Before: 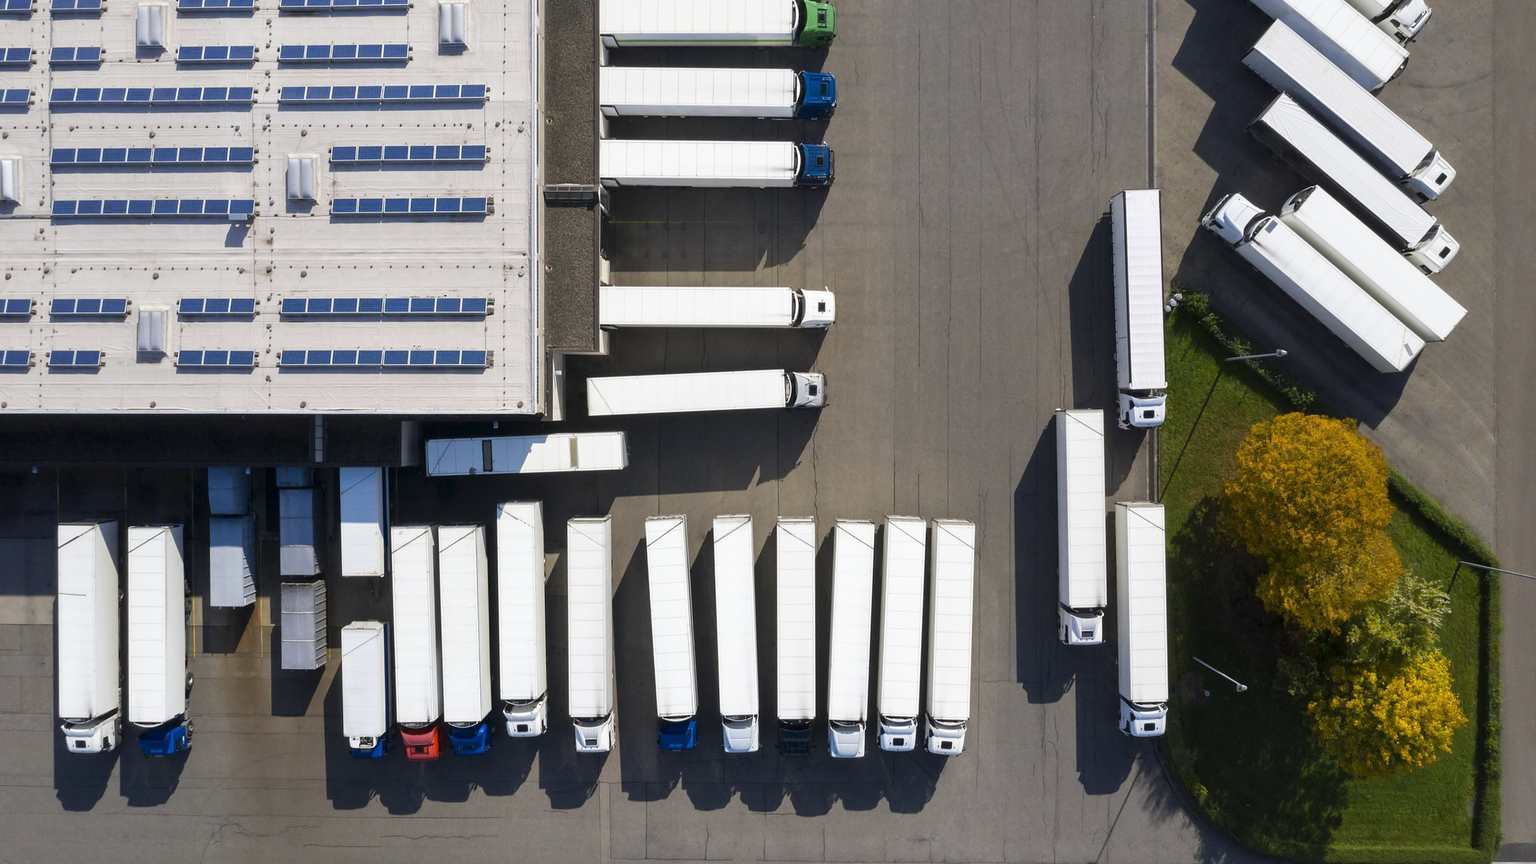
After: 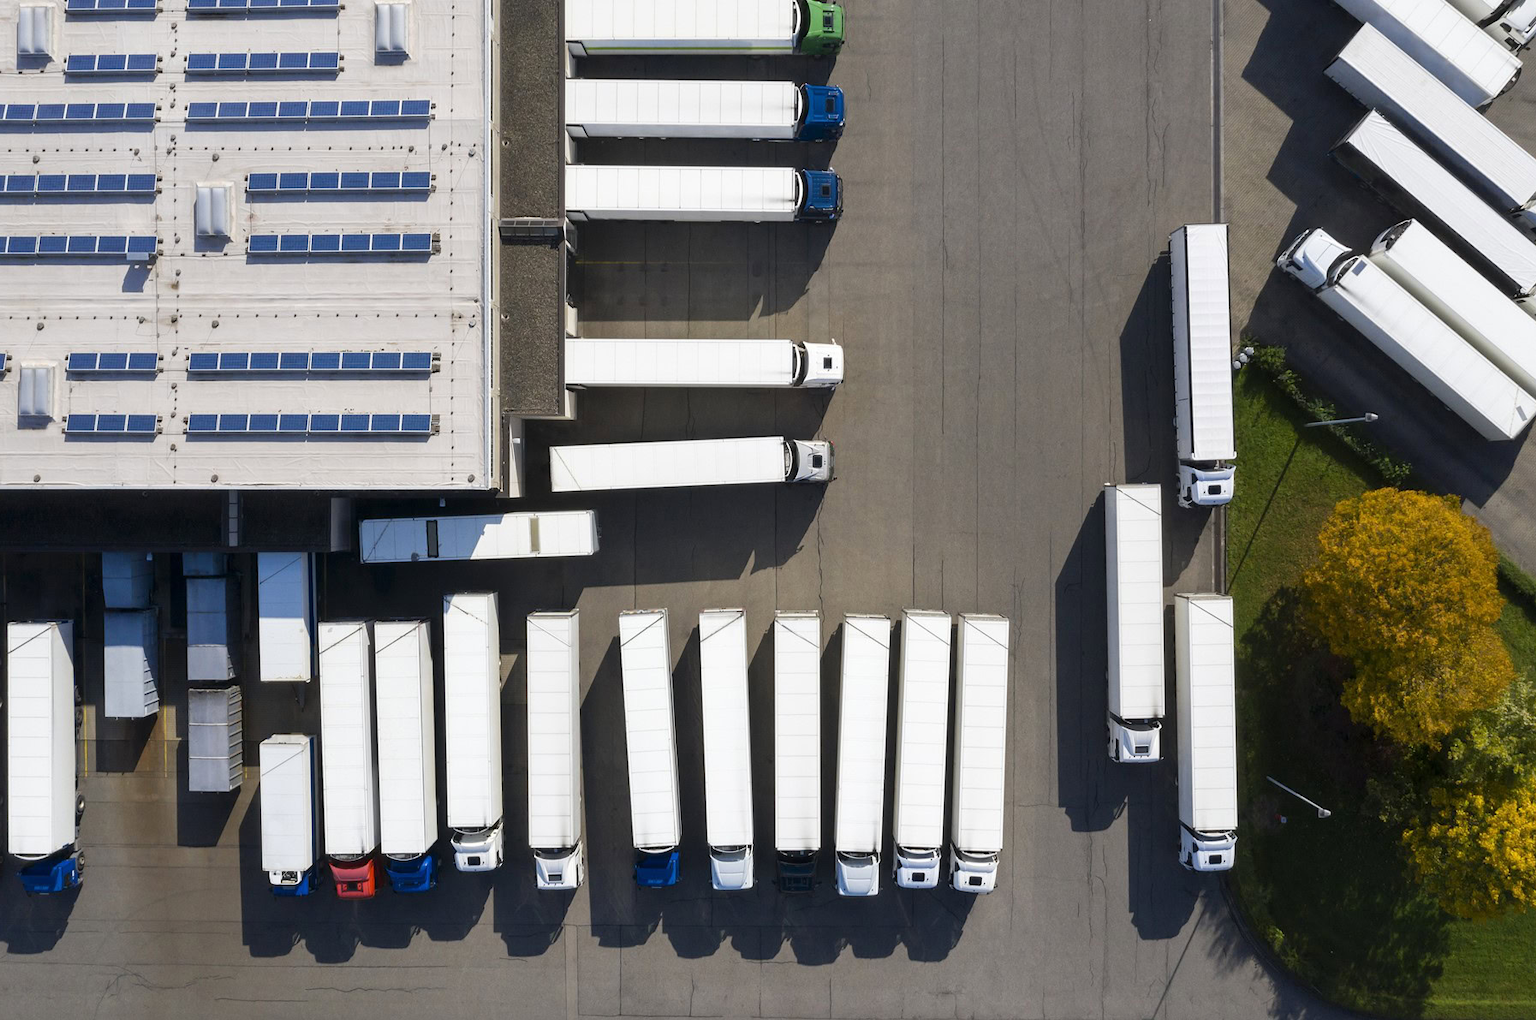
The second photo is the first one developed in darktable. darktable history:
crop: left 7.953%, right 7.451%
